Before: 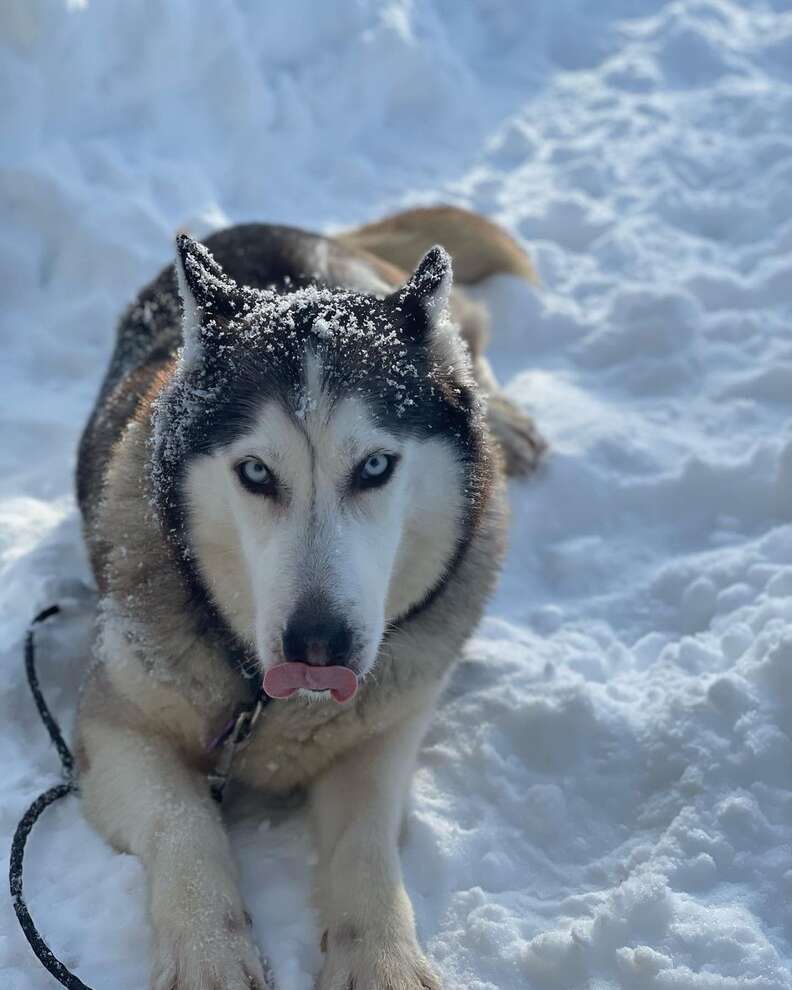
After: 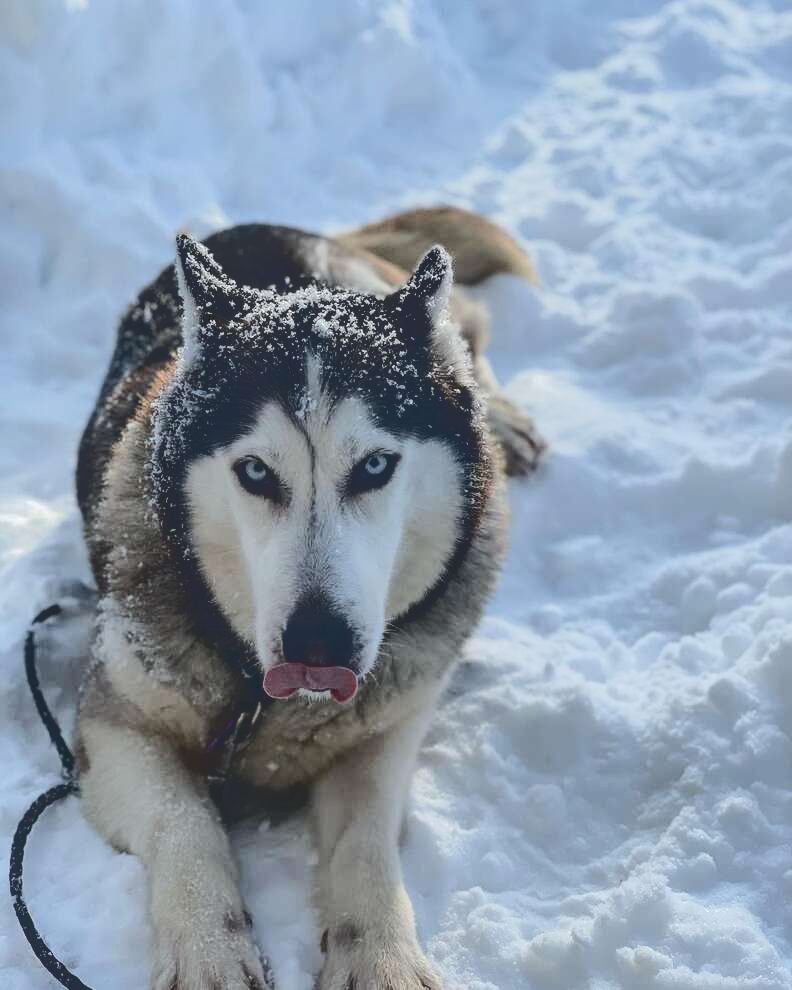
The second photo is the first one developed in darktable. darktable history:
tone curve: curves: ch0 [(0, 0) (0.003, 0.198) (0.011, 0.198) (0.025, 0.198) (0.044, 0.198) (0.069, 0.201) (0.1, 0.202) (0.136, 0.207) (0.177, 0.212) (0.224, 0.222) (0.277, 0.27) (0.335, 0.332) (0.399, 0.422) (0.468, 0.542) (0.543, 0.626) (0.623, 0.698) (0.709, 0.764) (0.801, 0.82) (0.898, 0.863) (1, 1)], color space Lab, independent channels, preserve colors none
local contrast: on, module defaults
color balance rgb: perceptual saturation grading › global saturation 0.135%
